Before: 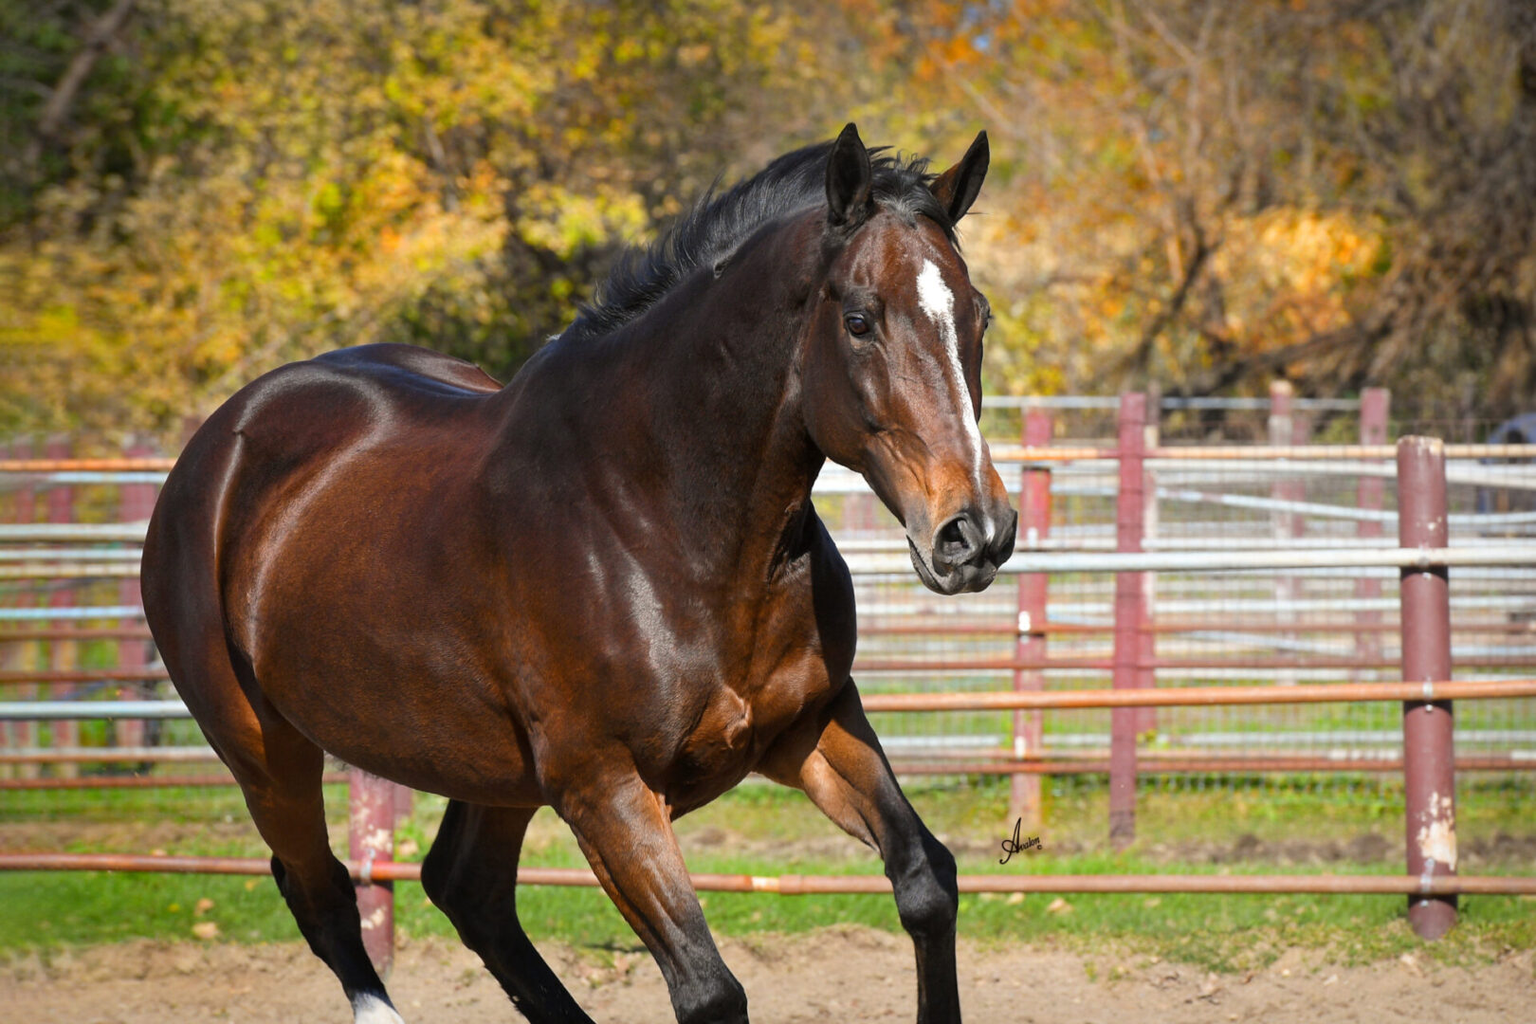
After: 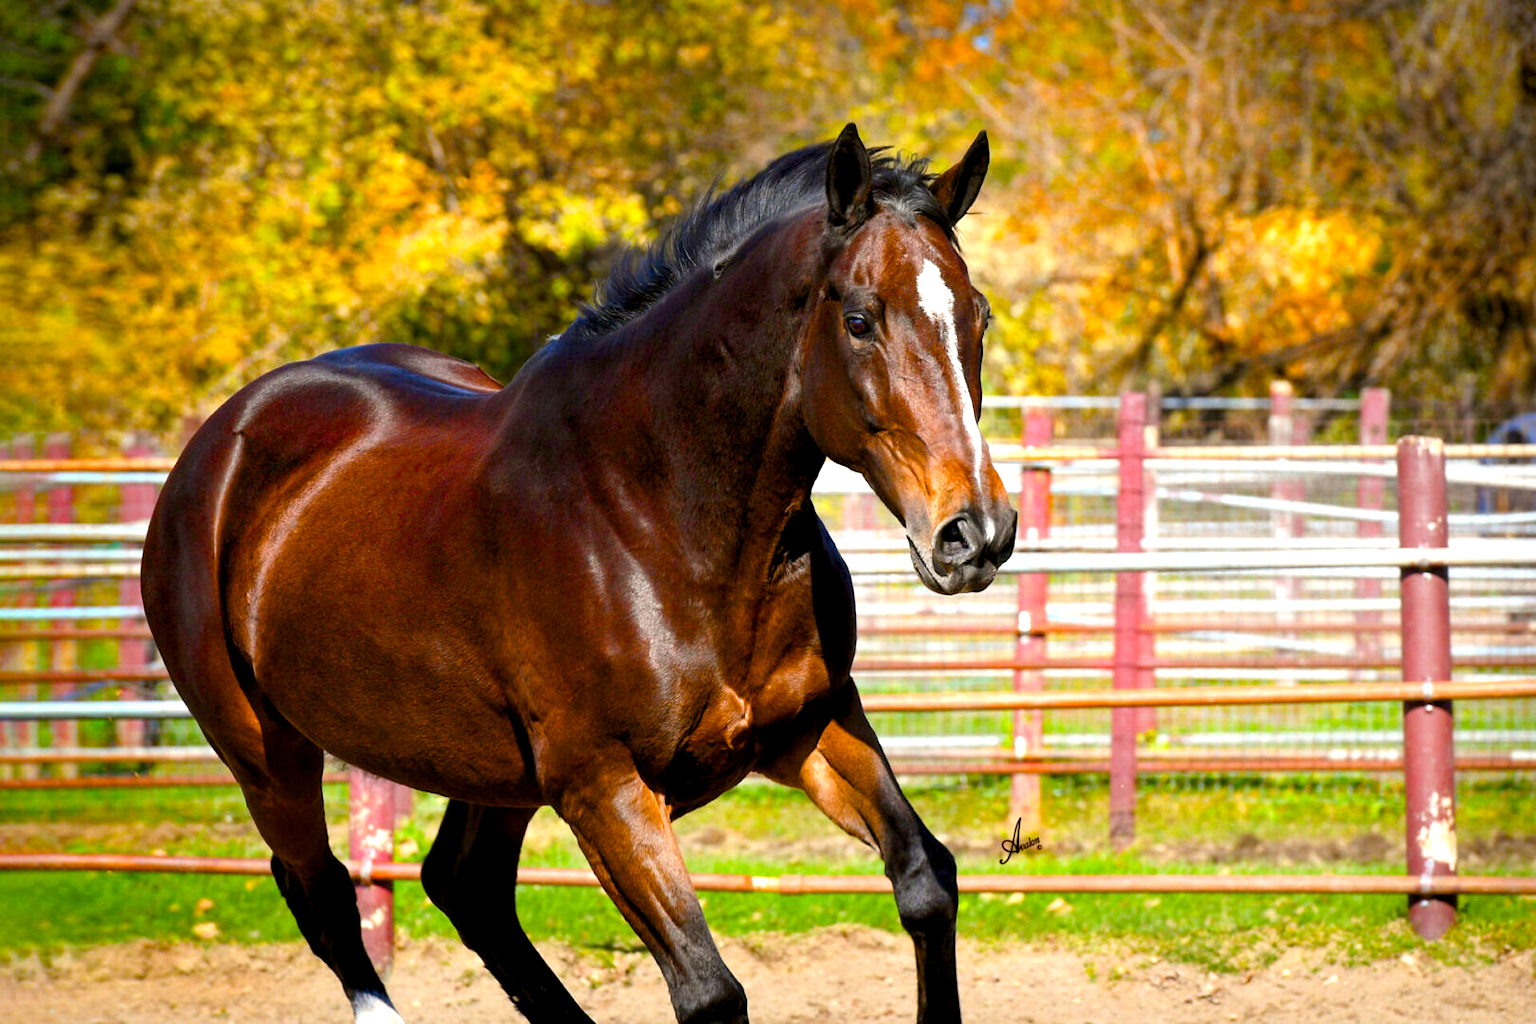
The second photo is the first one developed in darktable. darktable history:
contrast brightness saturation: saturation 0.133
color balance rgb: global offset › luminance -0.476%, perceptual saturation grading › global saturation 20%, perceptual saturation grading › highlights -25.665%, perceptual saturation grading › shadows 50.312%, global vibrance 30.587%, contrast 10.09%
exposure: black level correction 0.005, exposure 0.411 EV, compensate highlight preservation false
